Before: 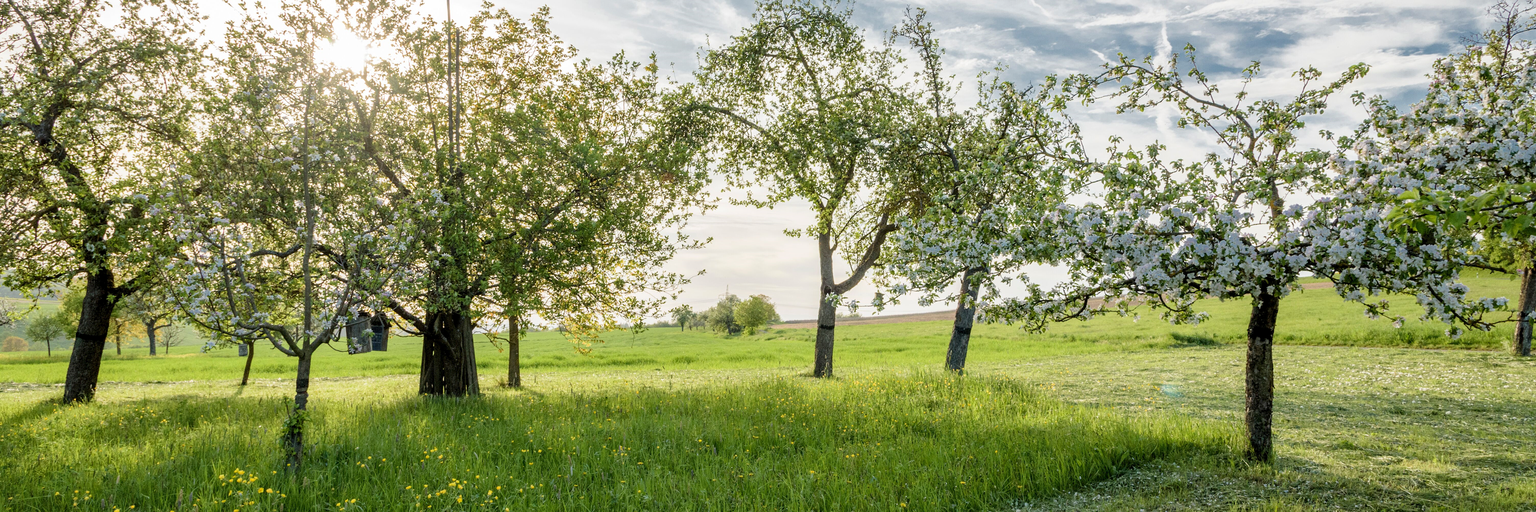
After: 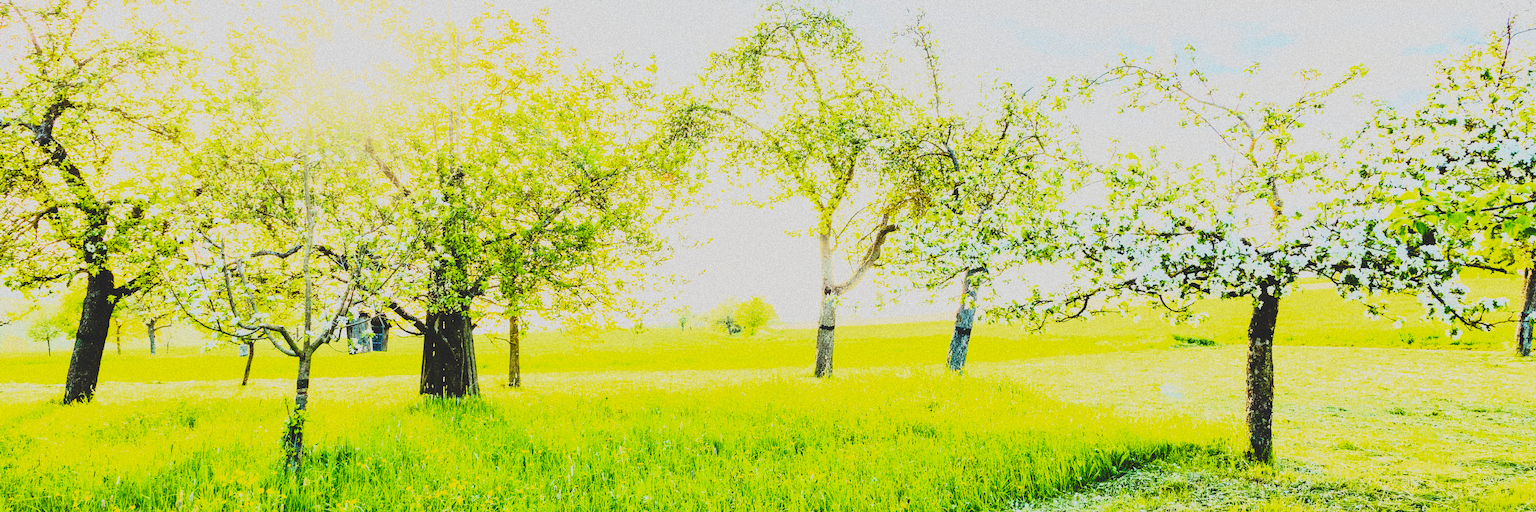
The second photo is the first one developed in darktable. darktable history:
grain: coarseness 14.49 ISO, strength 48.04%, mid-tones bias 35%
velvia: on, module defaults
exposure: black level correction 0.001, exposure 0.5 EV, compensate exposure bias true, compensate highlight preservation false
white balance: emerald 1
base curve: curves: ch0 [(0, 0) (0.036, 0.037) (0.121, 0.228) (0.46, 0.76) (0.859, 0.983) (1, 1)], preserve colors none
contrast brightness saturation: contrast -0.28
color balance rgb: perceptual saturation grading › global saturation 25%, perceptual brilliance grading › mid-tones 10%, perceptual brilliance grading › shadows 15%, global vibrance 20%
rgb curve: curves: ch0 [(0, 0) (0.21, 0.15) (0.24, 0.21) (0.5, 0.75) (0.75, 0.96) (0.89, 0.99) (1, 1)]; ch1 [(0, 0.02) (0.21, 0.13) (0.25, 0.2) (0.5, 0.67) (0.75, 0.9) (0.89, 0.97) (1, 1)]; ch2 [(0, 0.02) (0.21, 0.13) (0.25, 0.2) (0.5, 0.67) (0.75, 0.9) (0.89, 0.97) (1, 1)], compensate middle gray true
